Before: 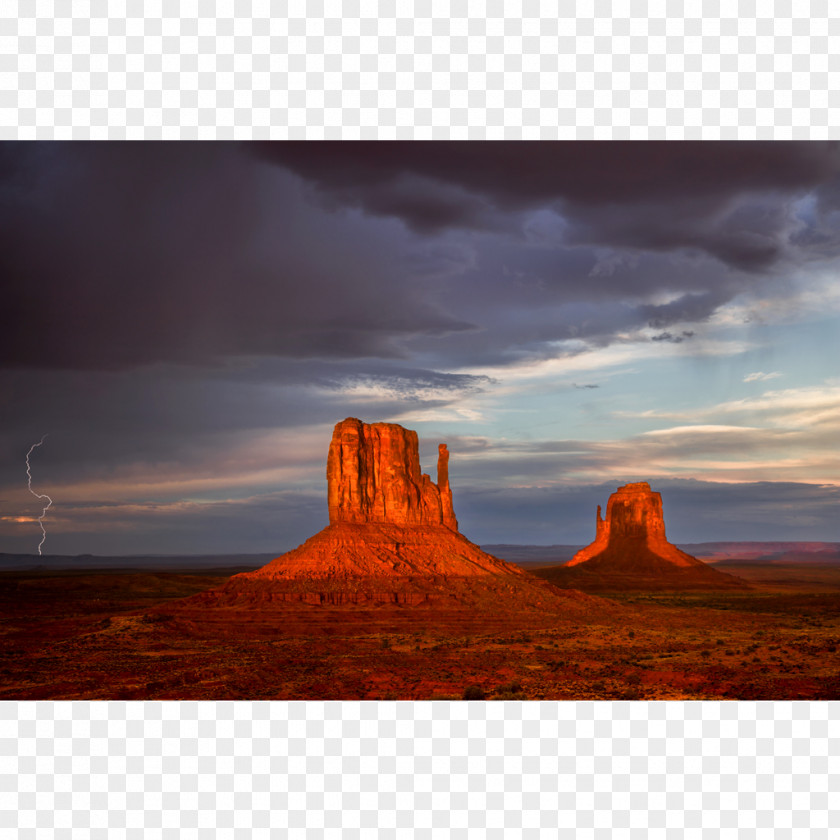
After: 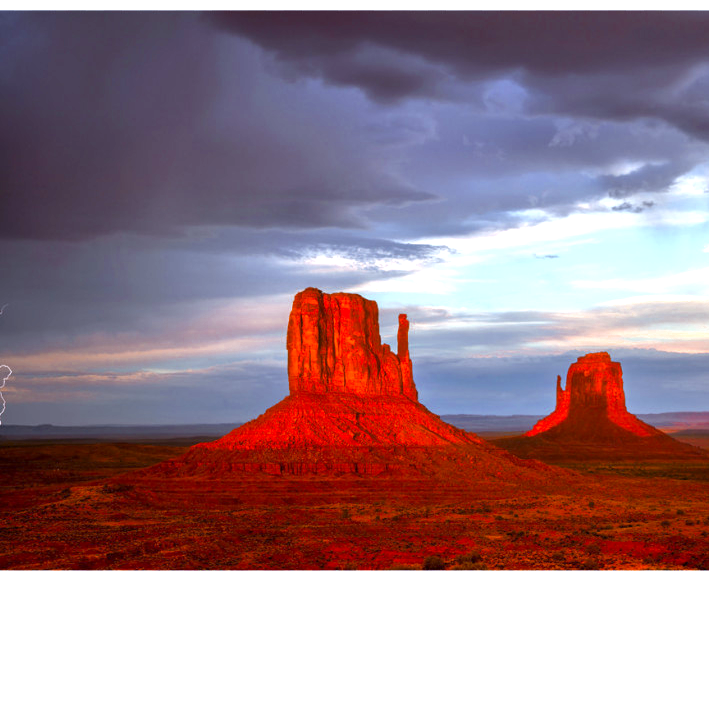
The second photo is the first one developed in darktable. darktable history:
crop and rotate: left 4.842%, top 15.51%, right 10.668%
color zones: curves: ch0 [(0.11, 0.396) (0.195, 0.36) (0.25, 0.5) (0.303, 0.412) (0.357, 0.544) (0.75, 0.5) (0.967, 0.328)]; ch1 [(0, 0.468) (0.112, 0.512) (0.202, 0.6) (0.25, 0.5) (0.307, 0.352) (0.357, 0.544) (0.75, 0.5) (0.963, 0.524)]
exposure: exposure 1.15 EV, compensate highlight preservation false
color calibration: x 0.37, y 0.382, temperature 4313.32 K
